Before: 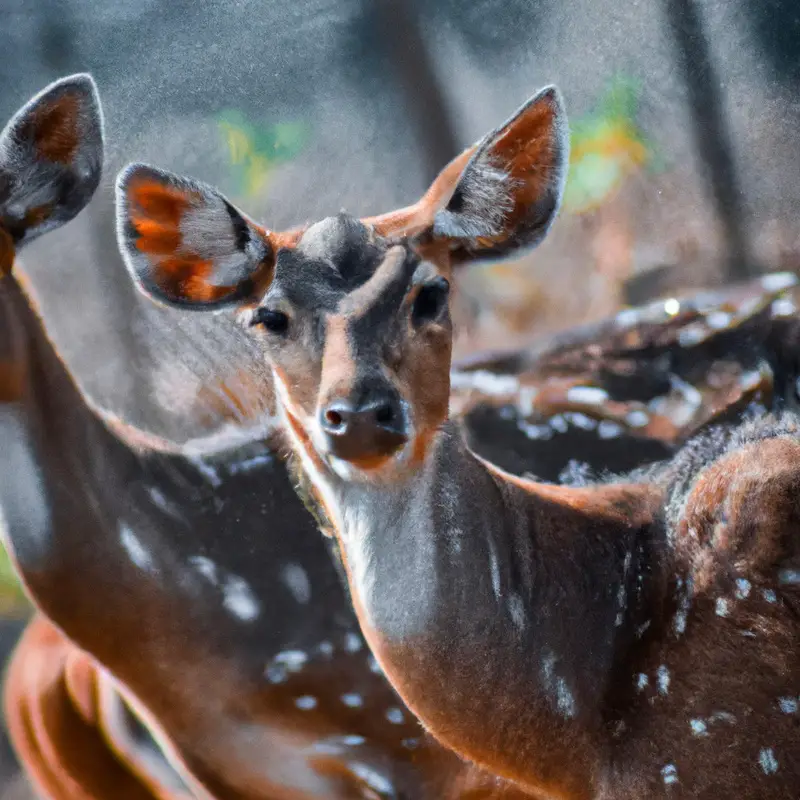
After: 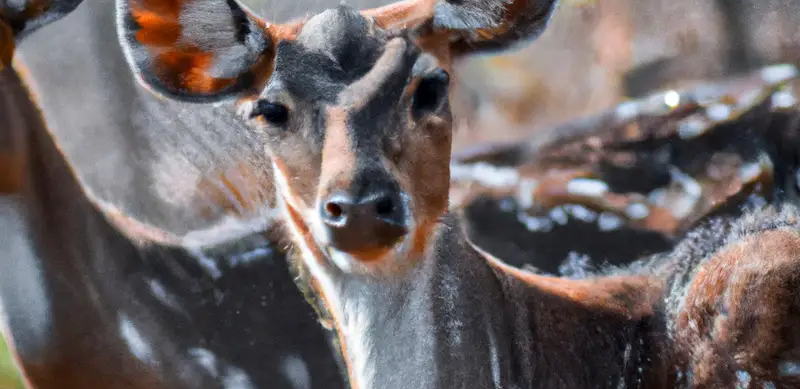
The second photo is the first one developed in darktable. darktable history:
local contrast: mode bilateral grid, contrast 20, coarseness 49, detail 120%, midtone range 0.2
crop and rotate: top 26.216%, bottom 25.043%
